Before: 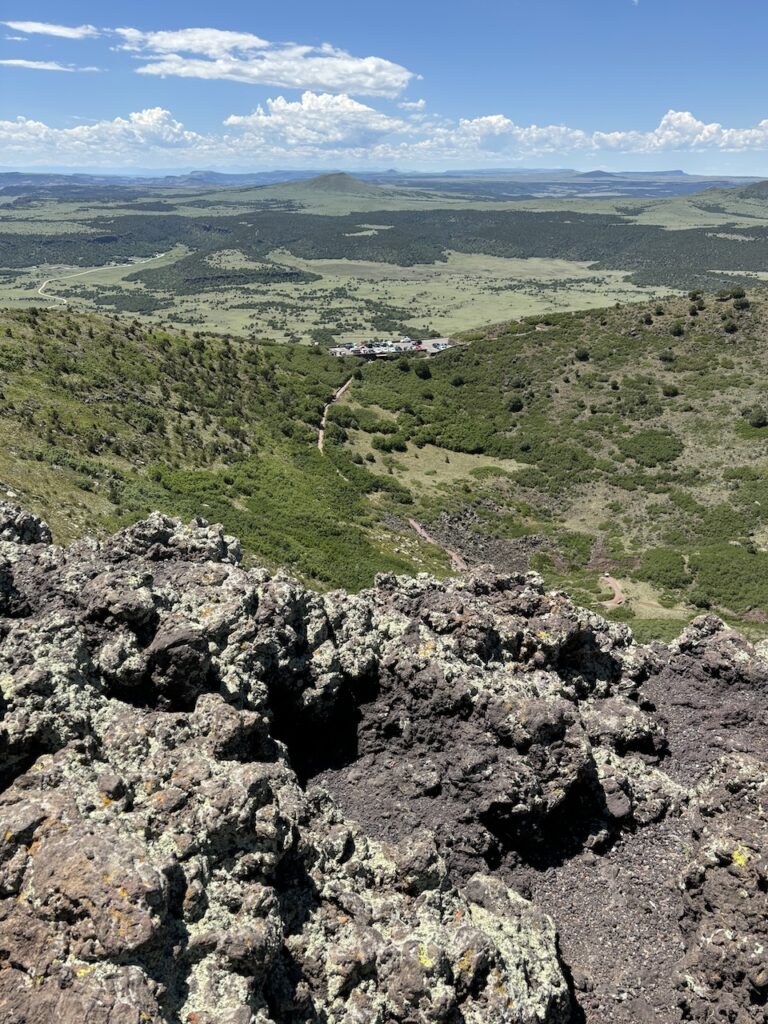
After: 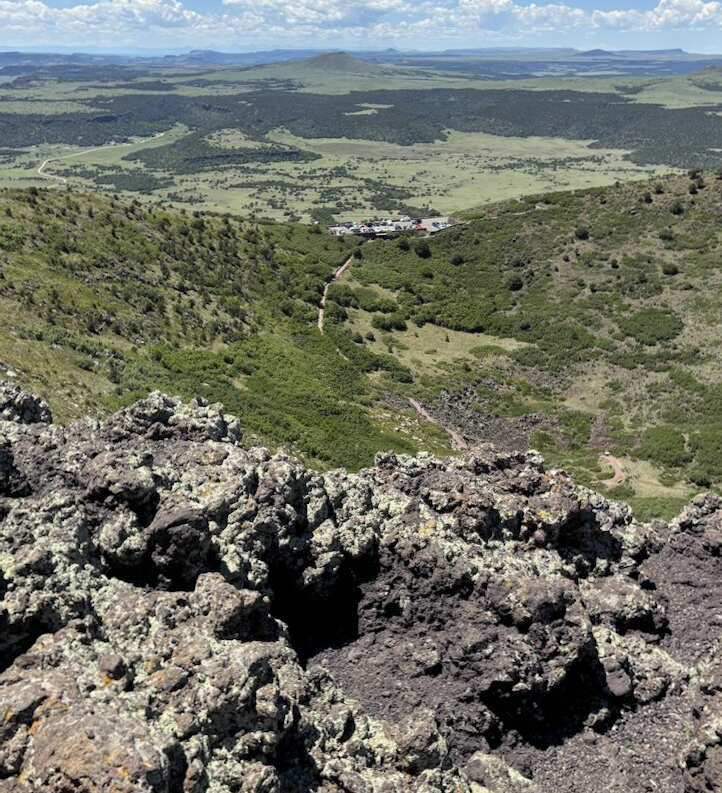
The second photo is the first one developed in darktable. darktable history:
base curve: preserve colors none
color balance rgb: shadows lift › chroma 2.977%, shadows lift › hue 278.72°, perceptual saturation grading › global saturation 0.875%, global vibrance 10.294%, saturation formula JzAzBz (2021)
crop and rotate: angle 0.094°, top 11.76%, right 5.665%, bottom 10.609%
